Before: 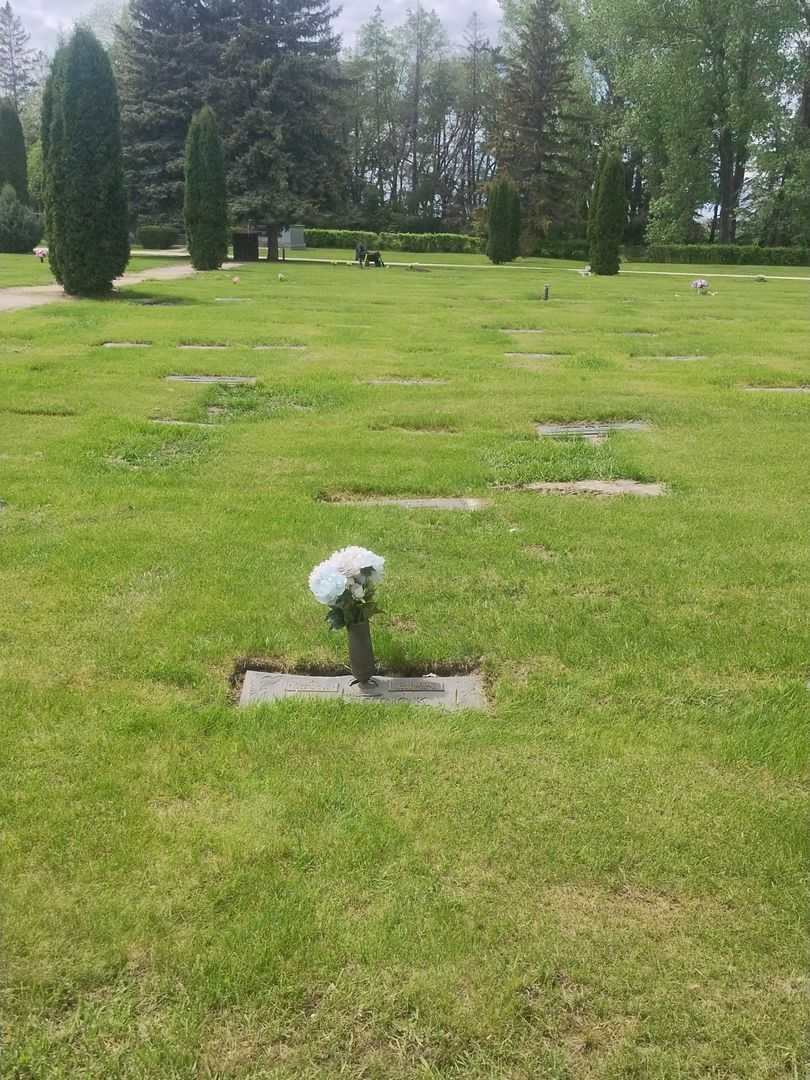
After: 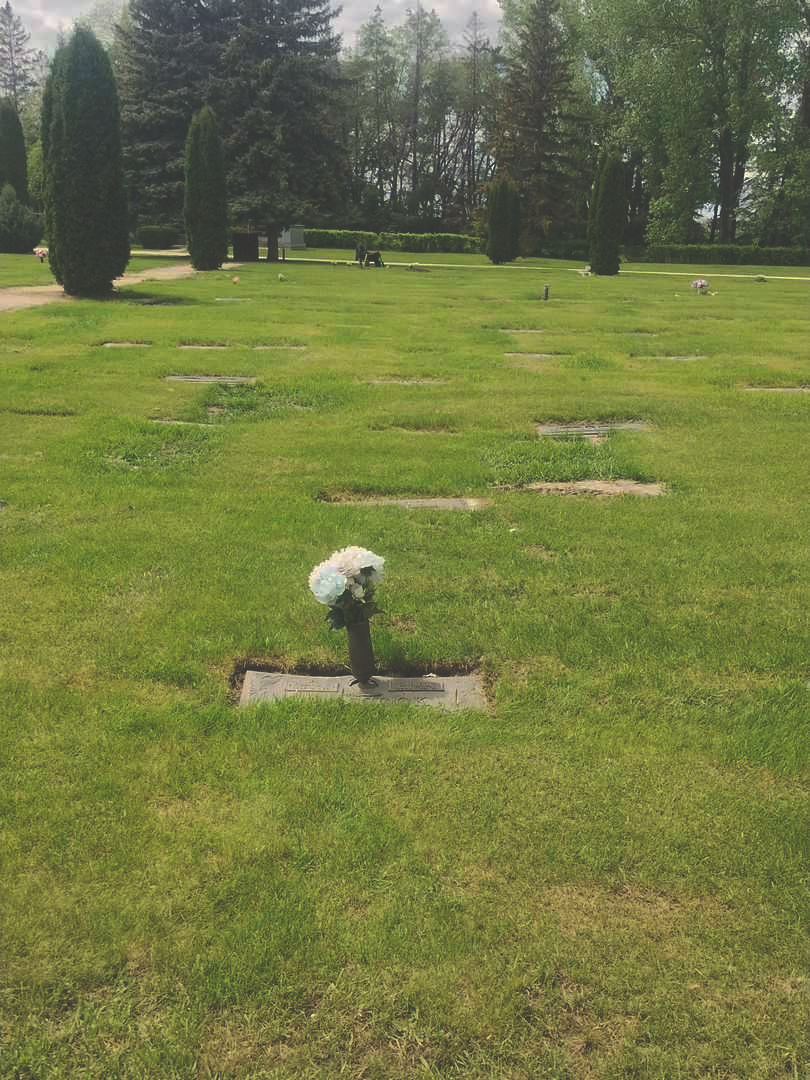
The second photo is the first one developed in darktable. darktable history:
white balance: red 1.029, blue 0.92
rgb curve: curves: ch0 [(0, 0.186) (0.314, 0.284) (0.775, 0.708) (1, 1)], compensate middle gray true, preserve colors none
